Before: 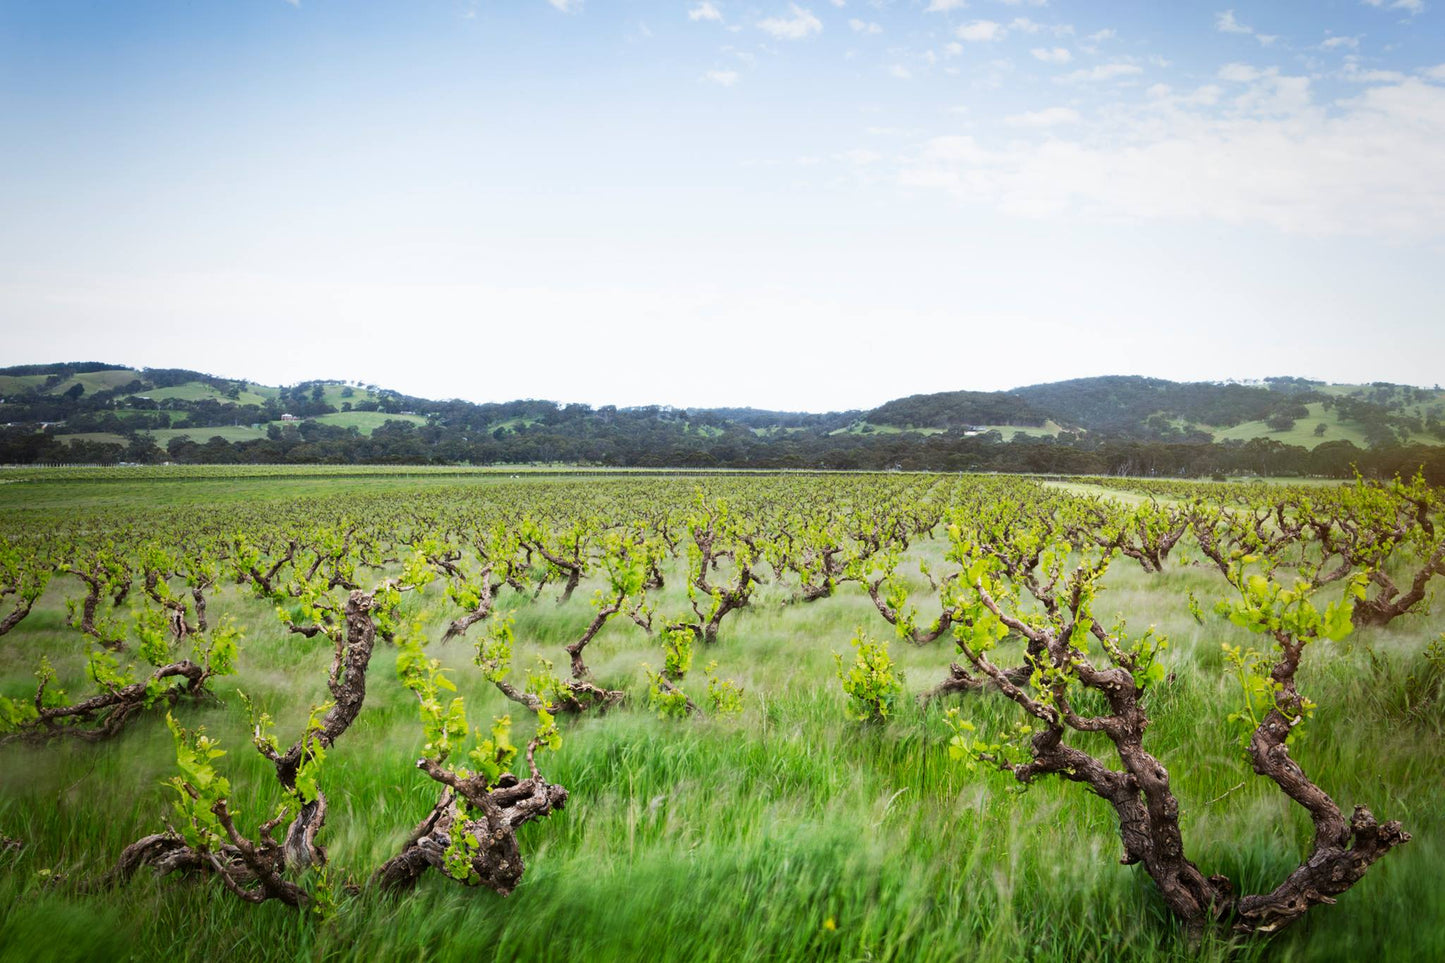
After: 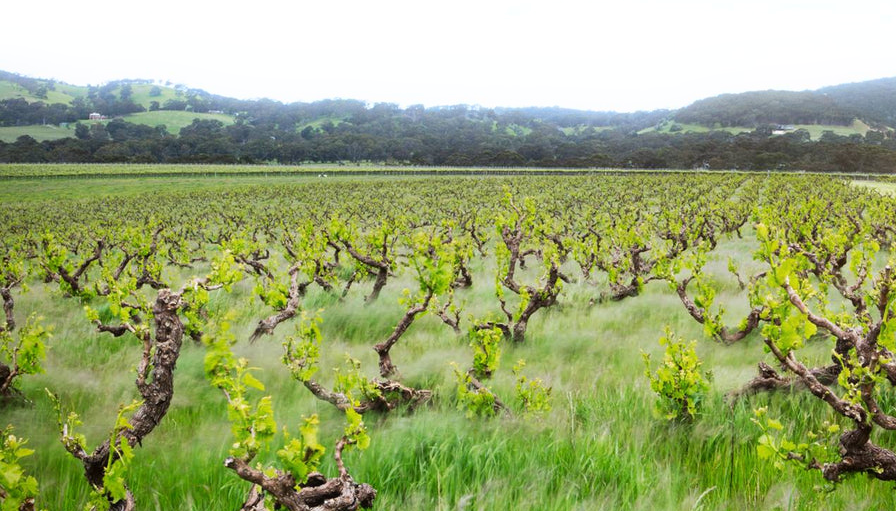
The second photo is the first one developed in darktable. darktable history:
crop: left 13.312%, top 31.28%, right 24.627%, bottom 15.582%
bloom: size 5%, threshold 95%, strength 15%
